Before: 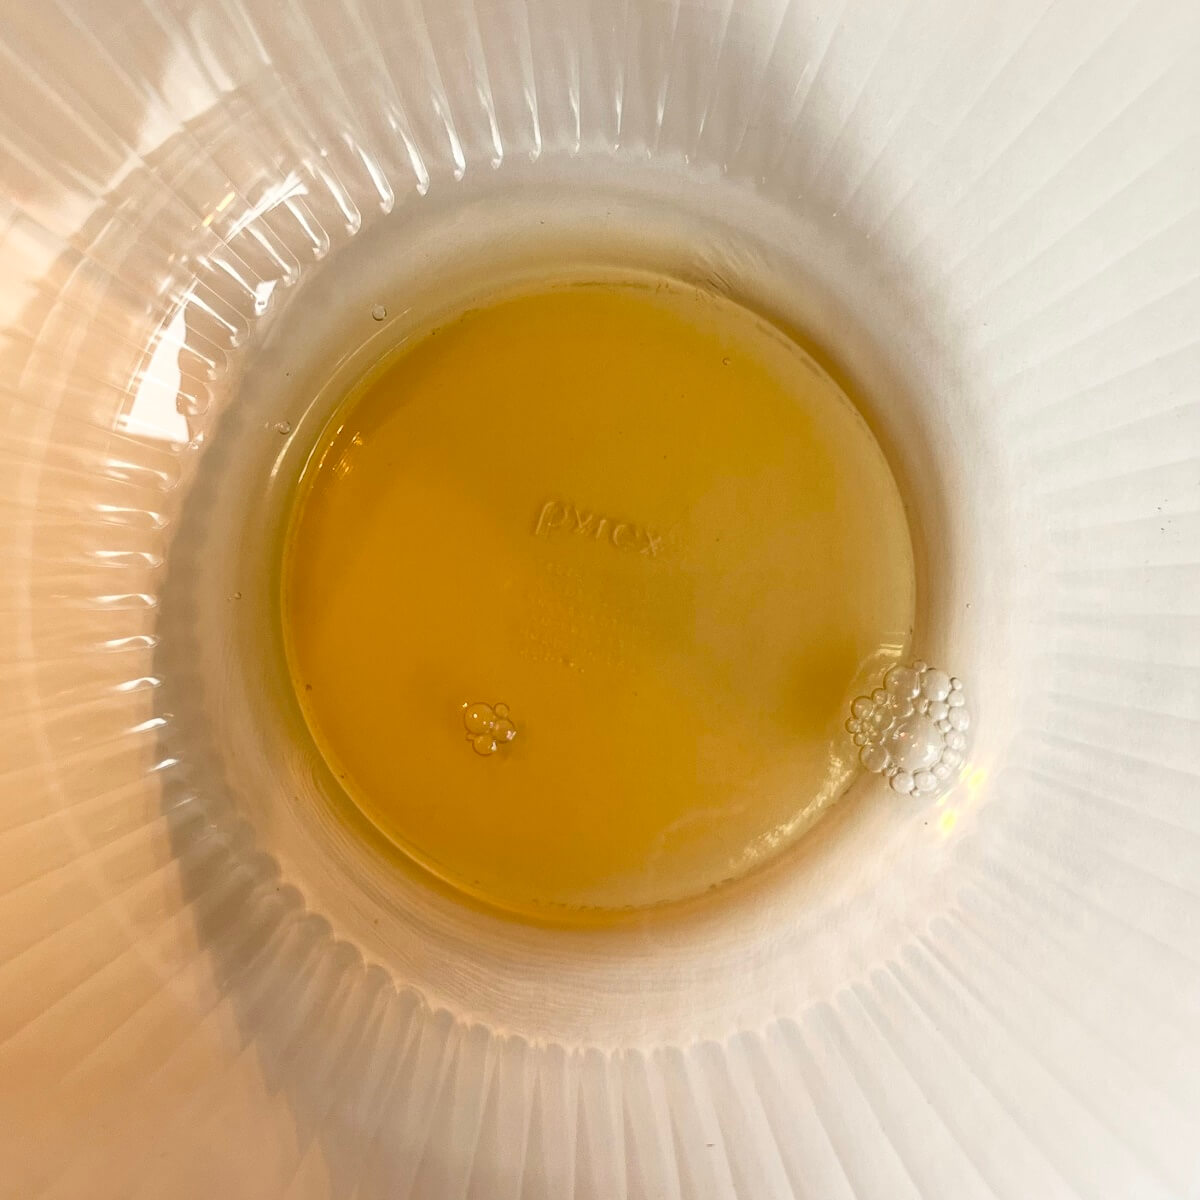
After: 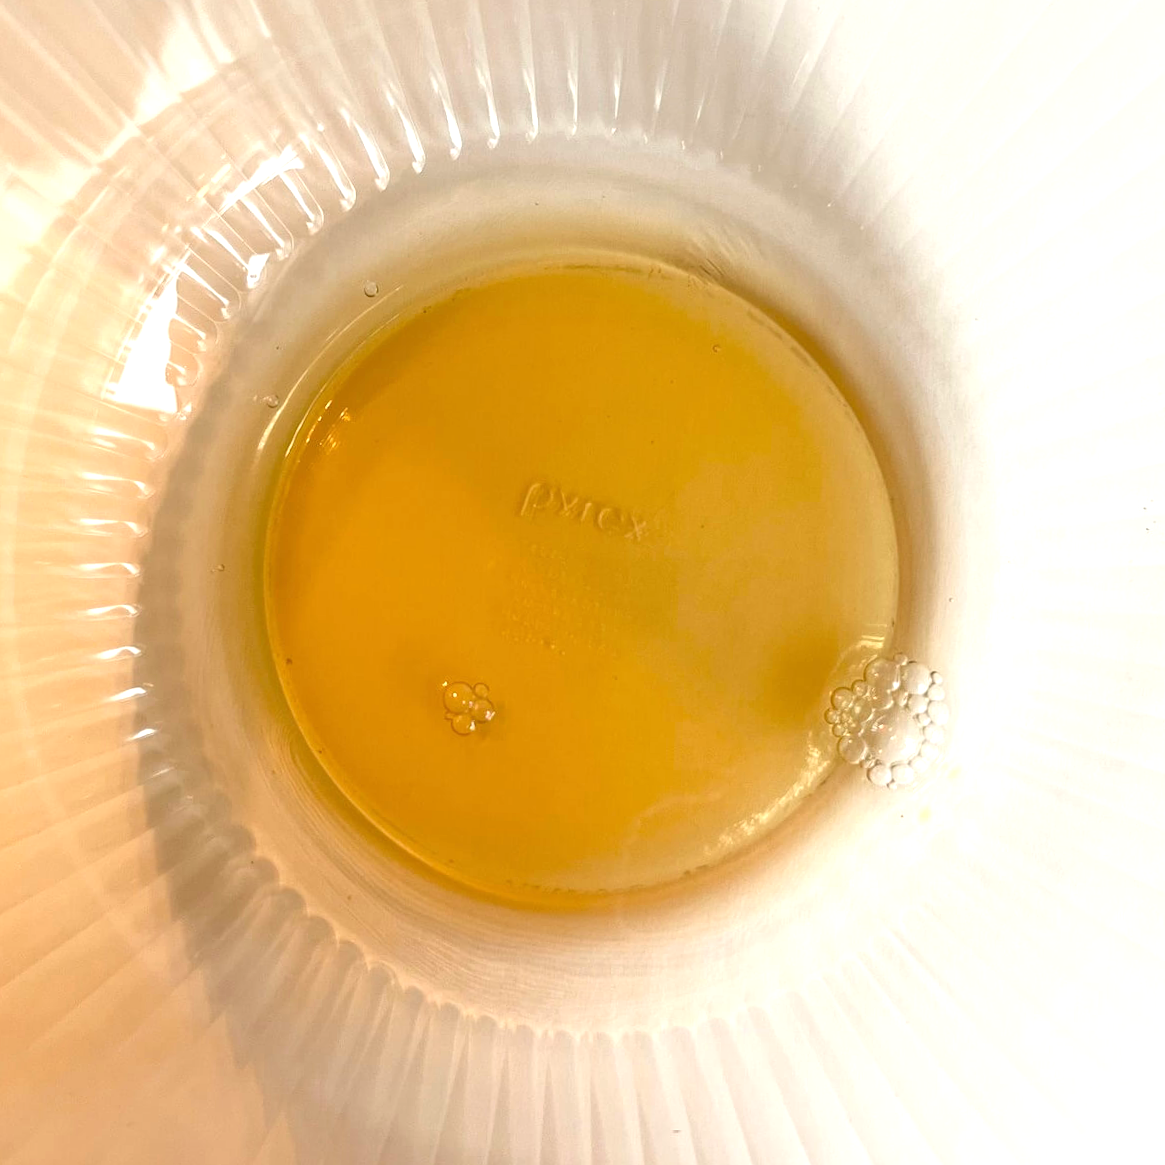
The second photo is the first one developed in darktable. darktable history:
crop and rotate: angle -1.75°
exposure: black level correction 0, exposure 0.499 EV, compensate exposure bias true, compensate highlight preservation false
